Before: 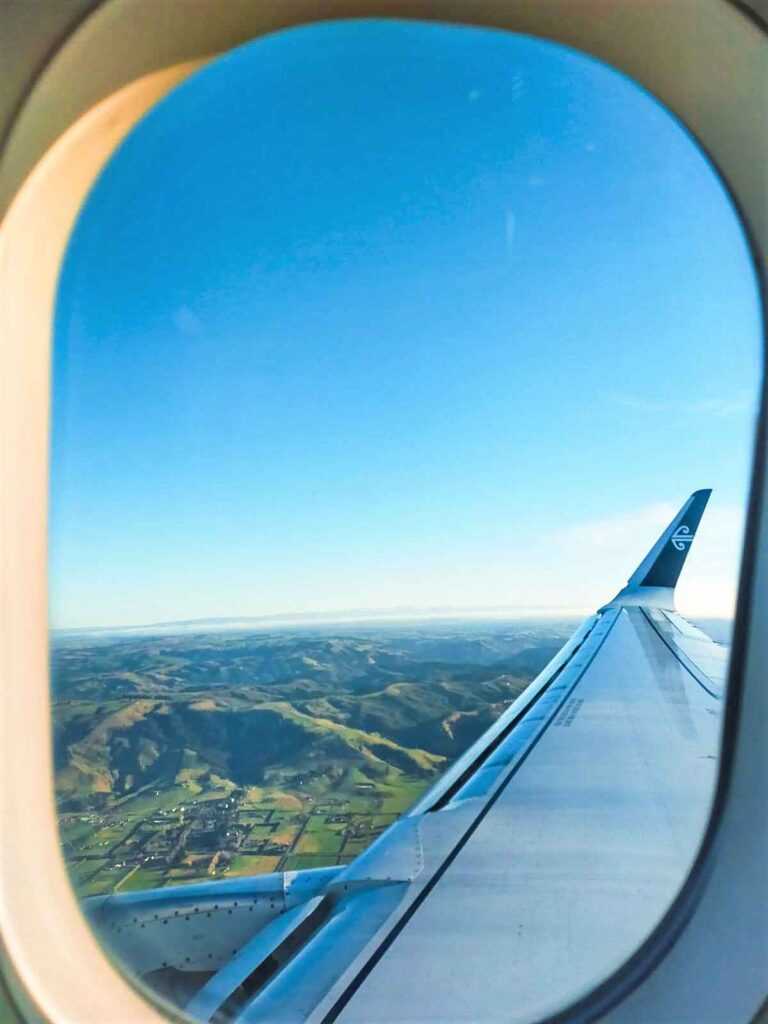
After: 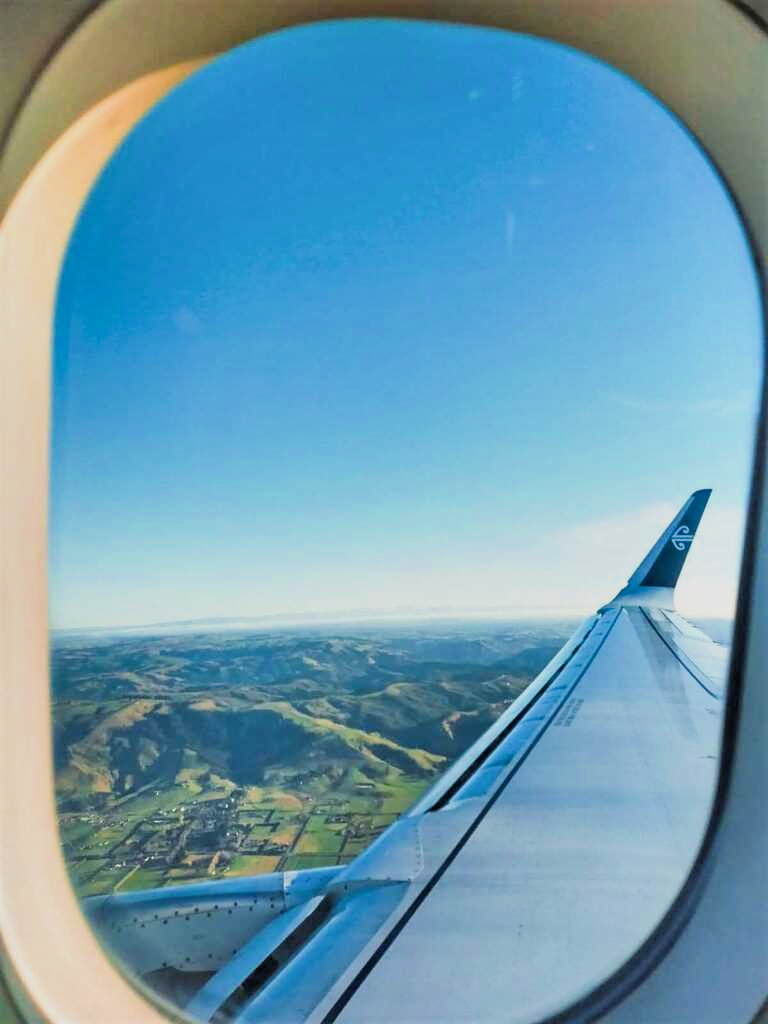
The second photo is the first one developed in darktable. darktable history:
exposure: black level correction 0, exposure 0.199 EV, compensate exposure bias true, compensate highlight preservation false
shadows and highlights: soften with gaussian
filmic rgb: black relative exposure -7.76 EV, white relative exposure 4.4 EV, target black luminance 0%, hardness 3.76, latitude 50.51%, contrast 1.063, highlights saturation mix 9.97%, shadows ↔ highlights balance -0.223%
